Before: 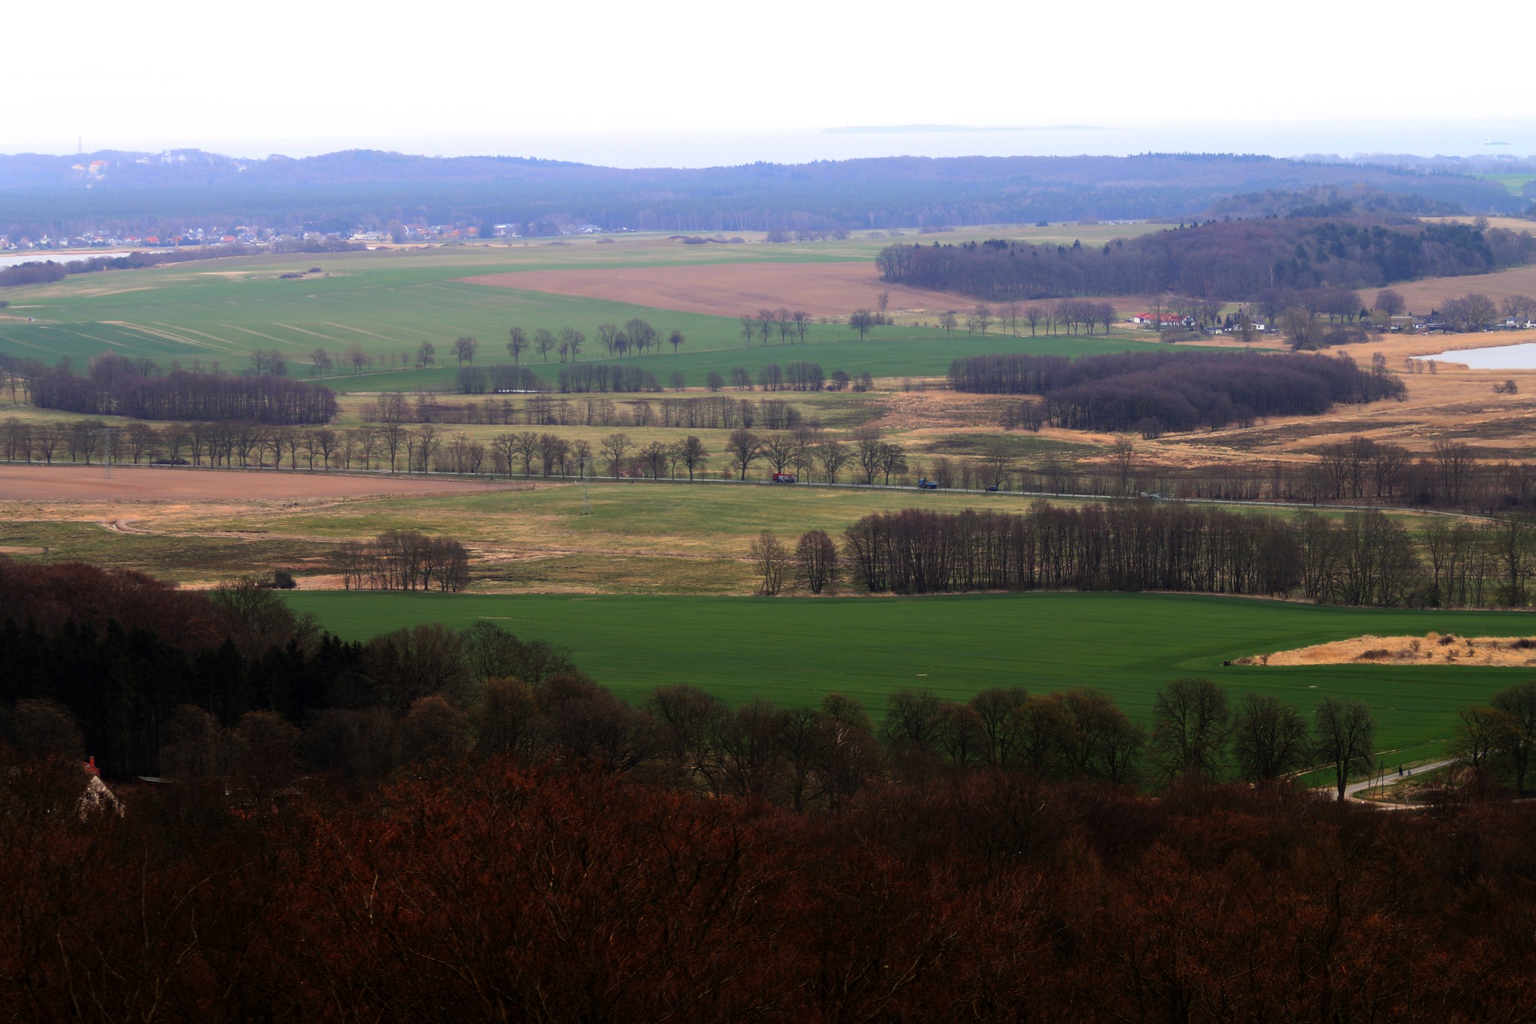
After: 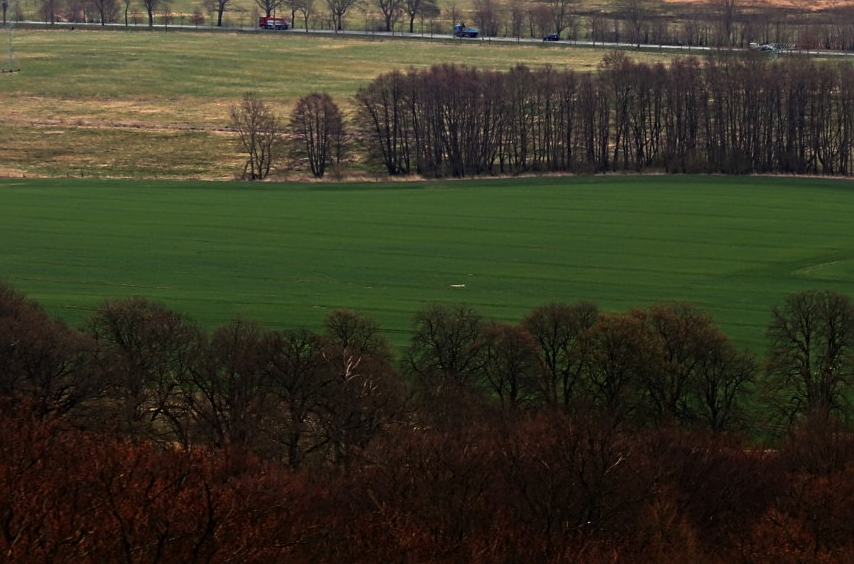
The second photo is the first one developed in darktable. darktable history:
crop: left 37.69%, top 45.055%, right 20.574%, bottom 13.556%
sharpen: radius 3.969
